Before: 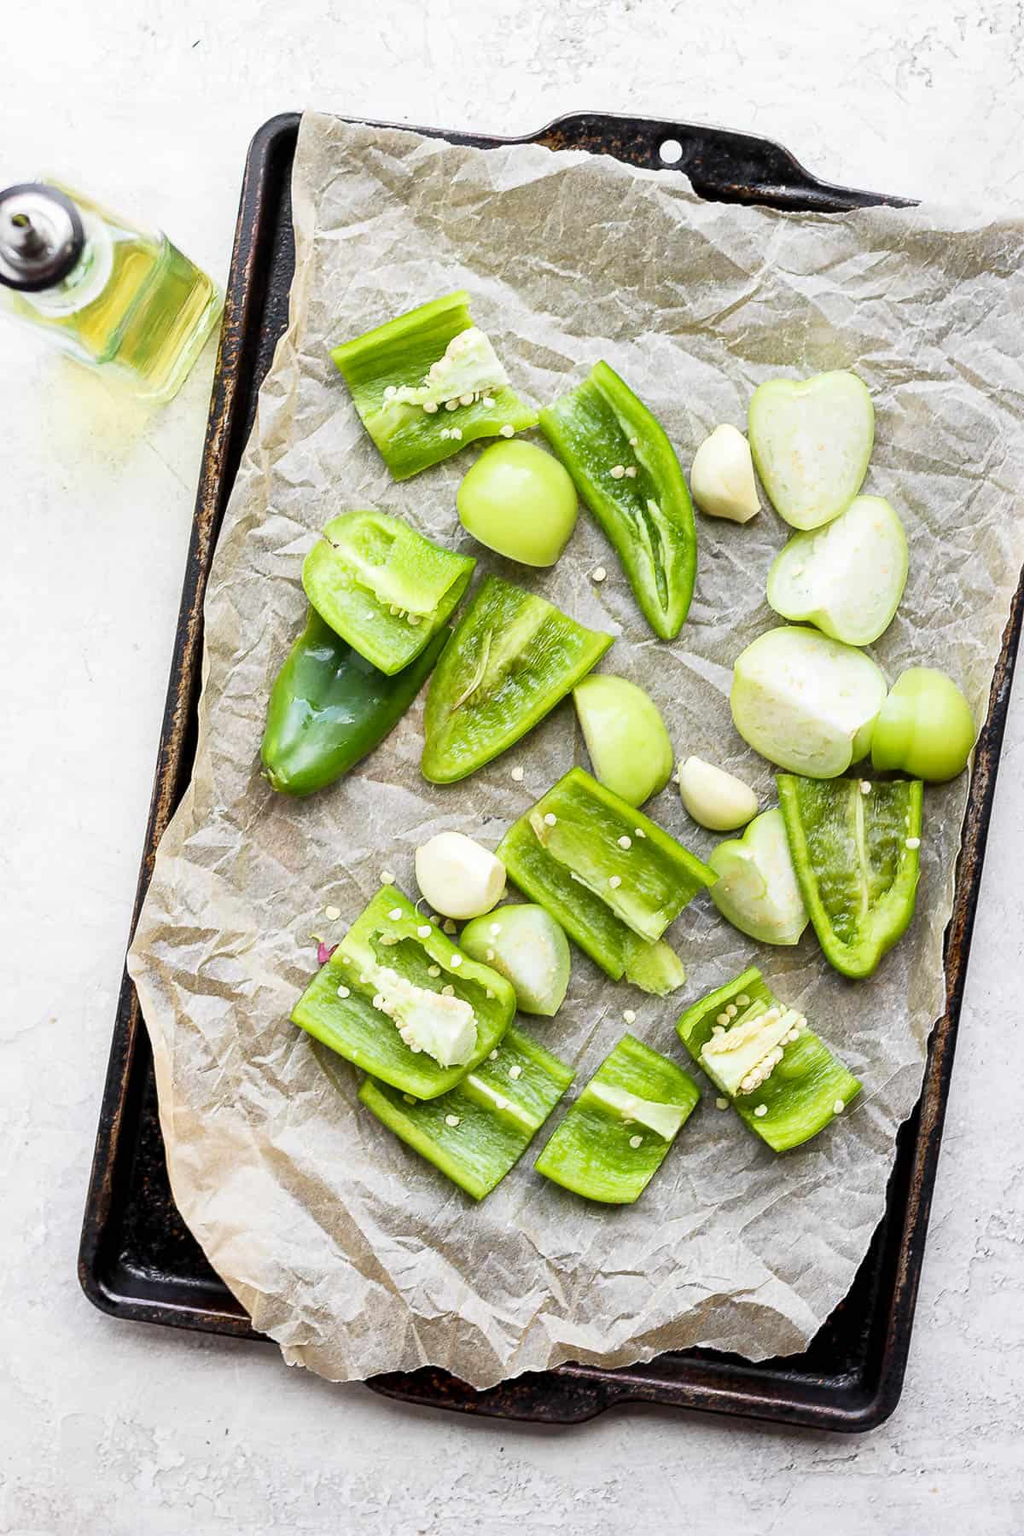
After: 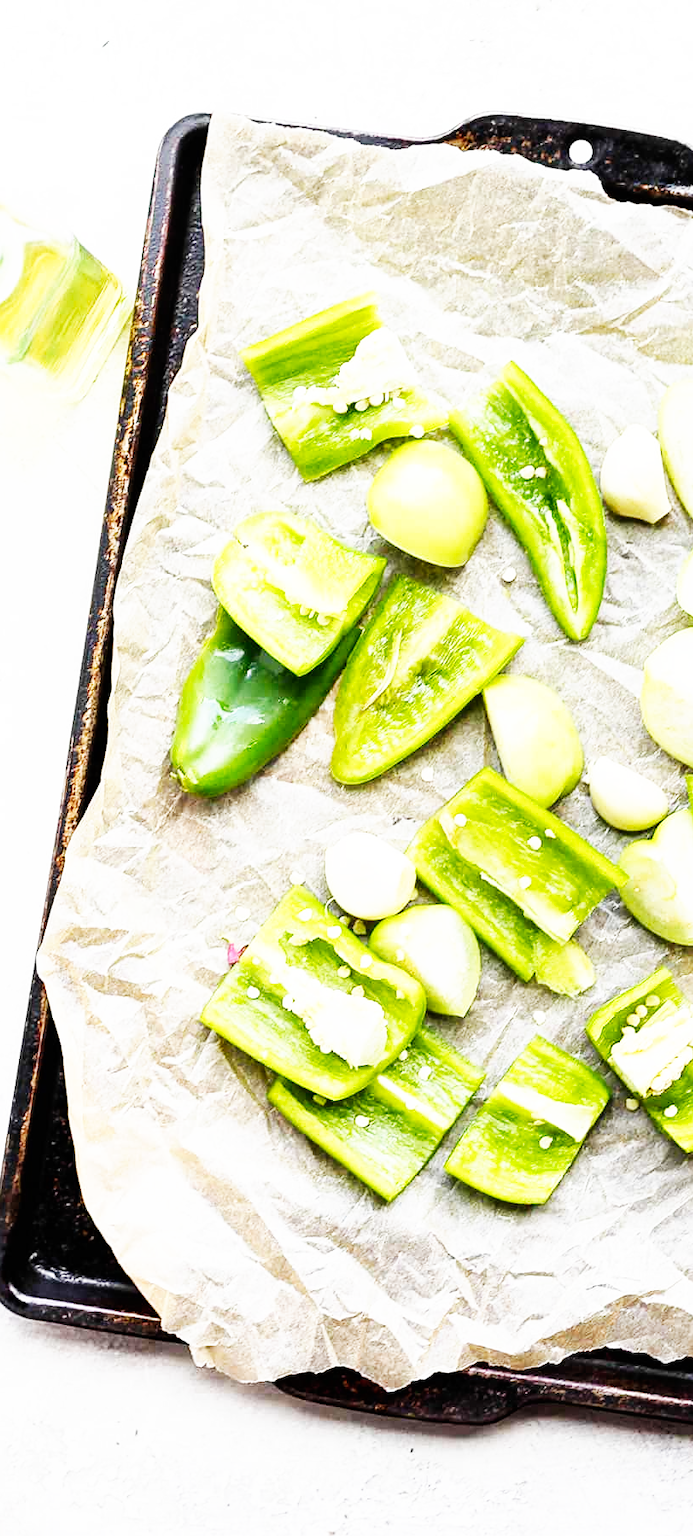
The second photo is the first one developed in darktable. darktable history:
crop and rotate: left 8.887%, right 23.395%
base curve: curves: ch0 [(0, 0) (0.007, 0.004) (0.027, 0.03) (0.046, 0.07) (0.207, 0.54) (0.442, 0.872) (0.673, 0.972) (1, 1)], preserve colors none
